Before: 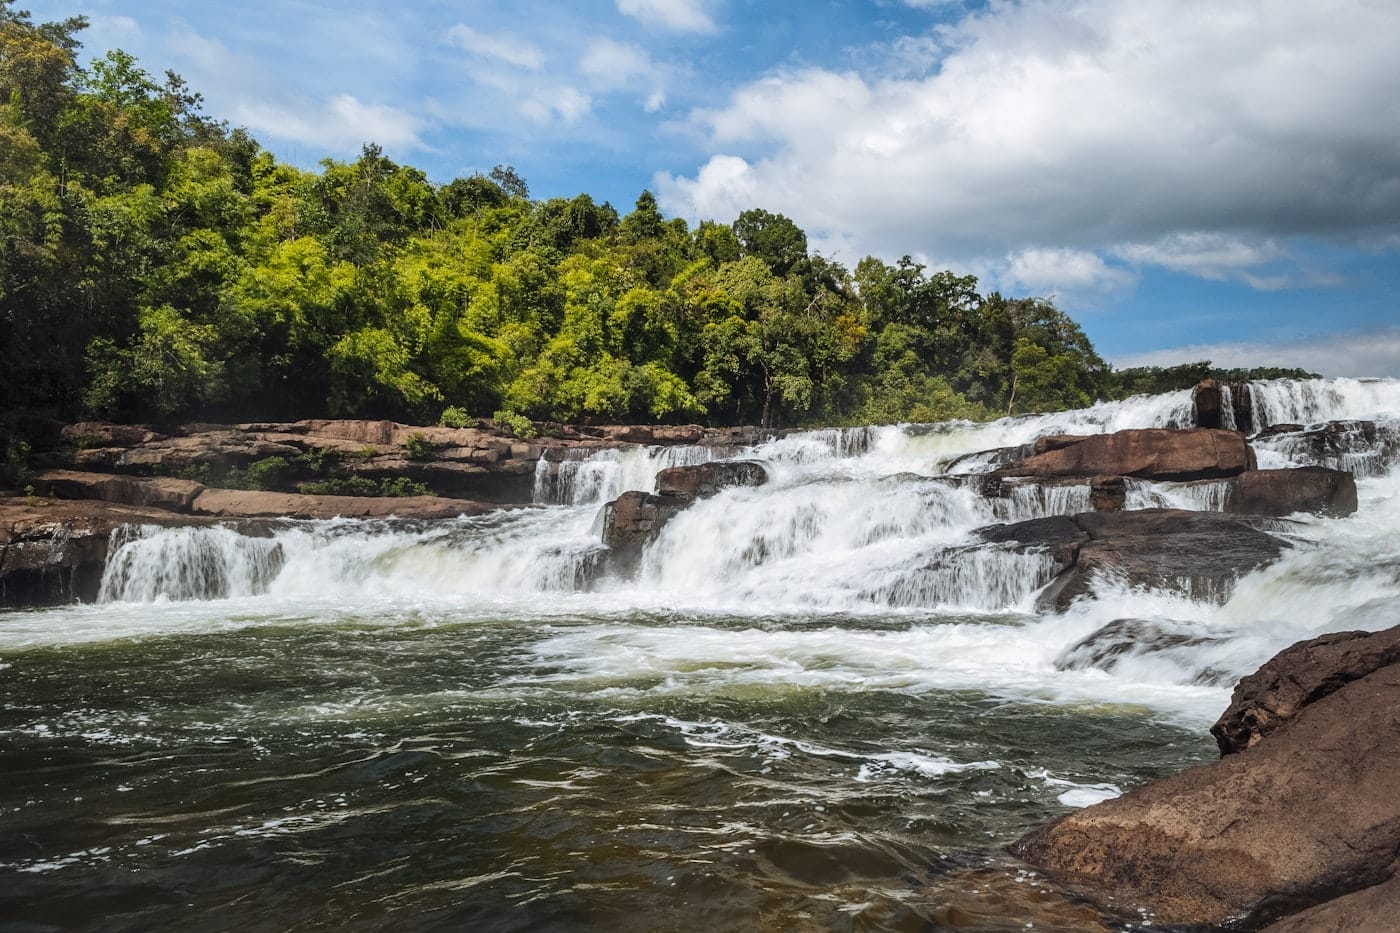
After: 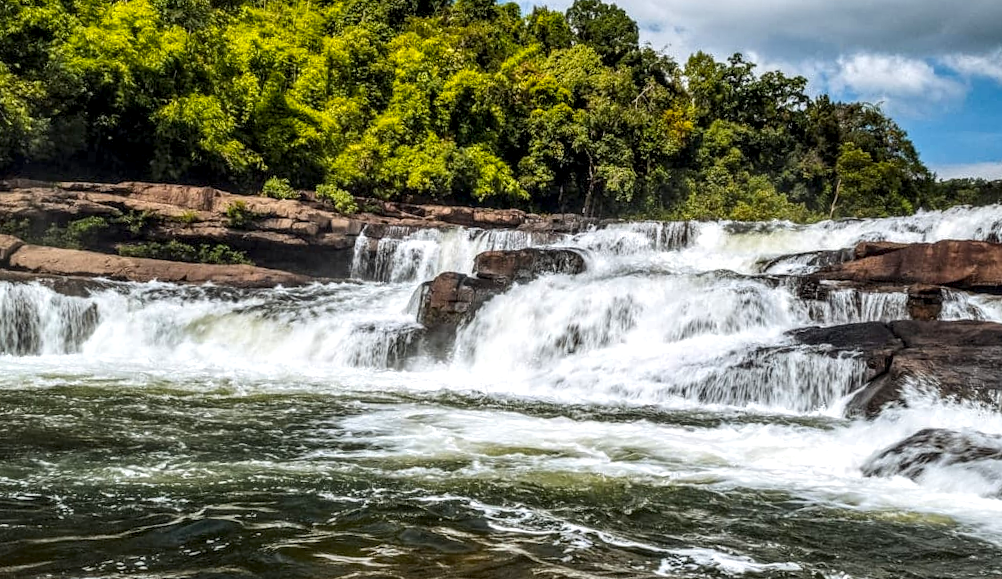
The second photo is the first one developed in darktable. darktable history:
crop and rotate: angle -3.37°, left 9.79%, top 20.73%, right 12.42%, bottom 11.82%
local contrast: detail 160%
color balance rgb: perceptual saturation grading › global saturation 25%, global vibrance 10%
